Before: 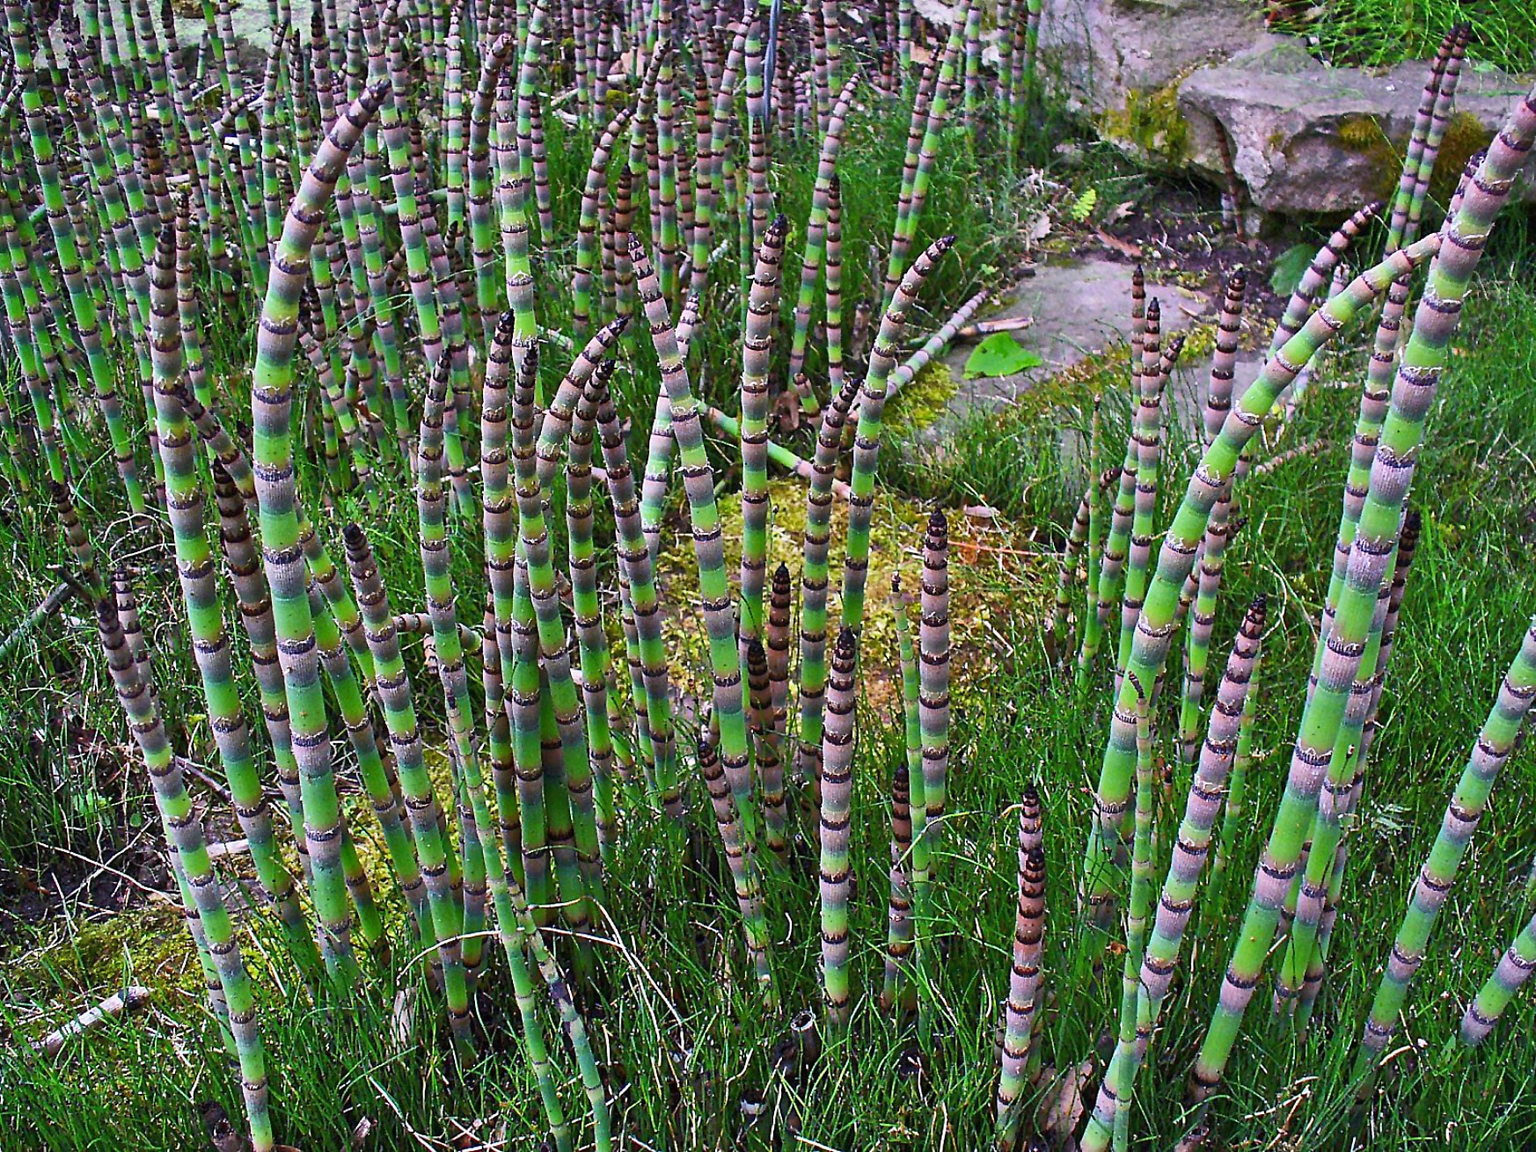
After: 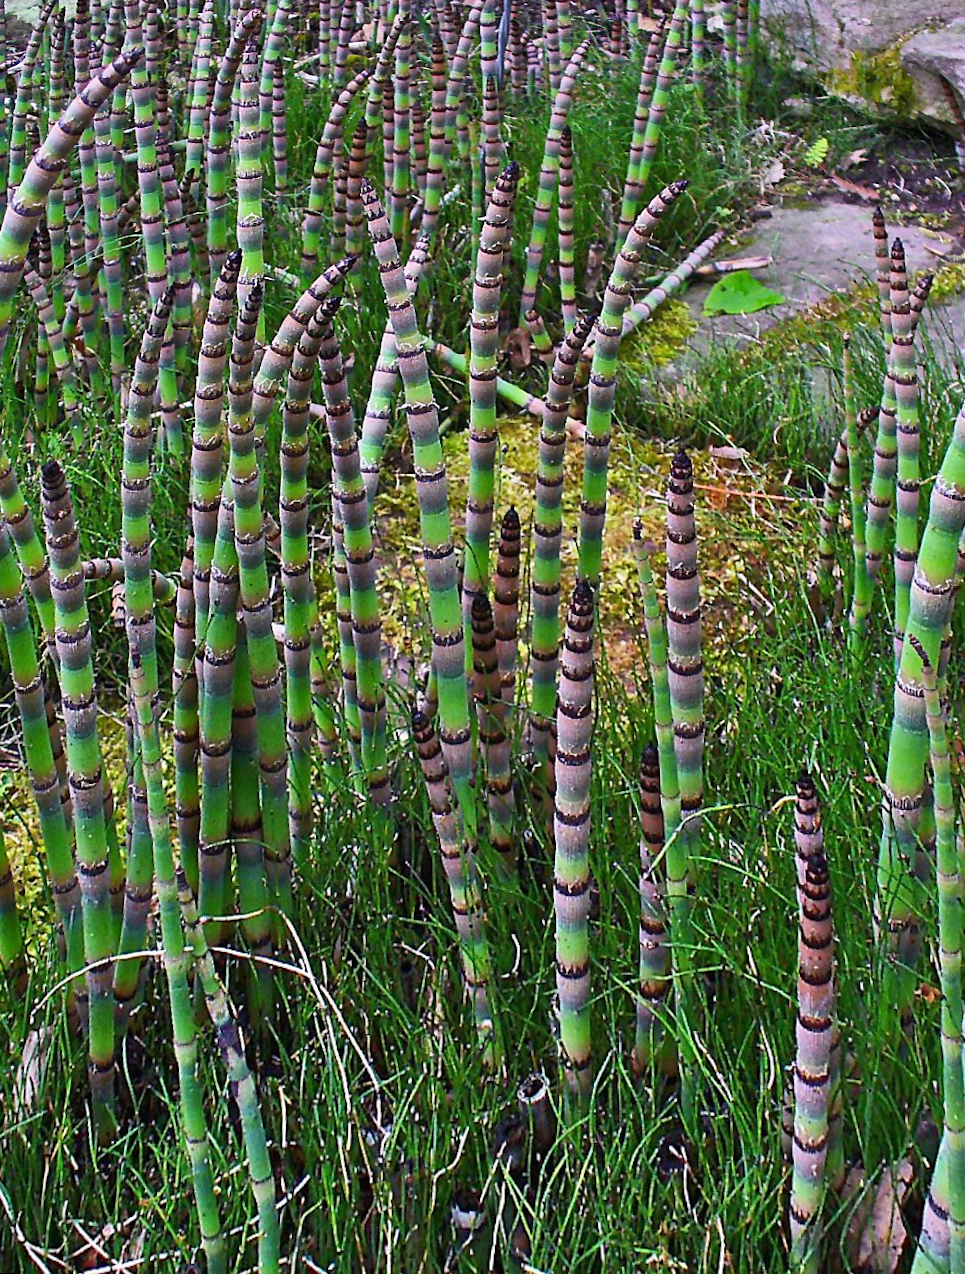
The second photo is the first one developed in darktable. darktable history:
crop and rotate: left 13.342%, right 19.991%
rotate and perspective: rotation 0.72°, lens shift (vertical) -0.352, lens shift (horizontal) -0.051, crop left 0.152, crop right 0.859, crop top 0.019, crop bottom 0.964
